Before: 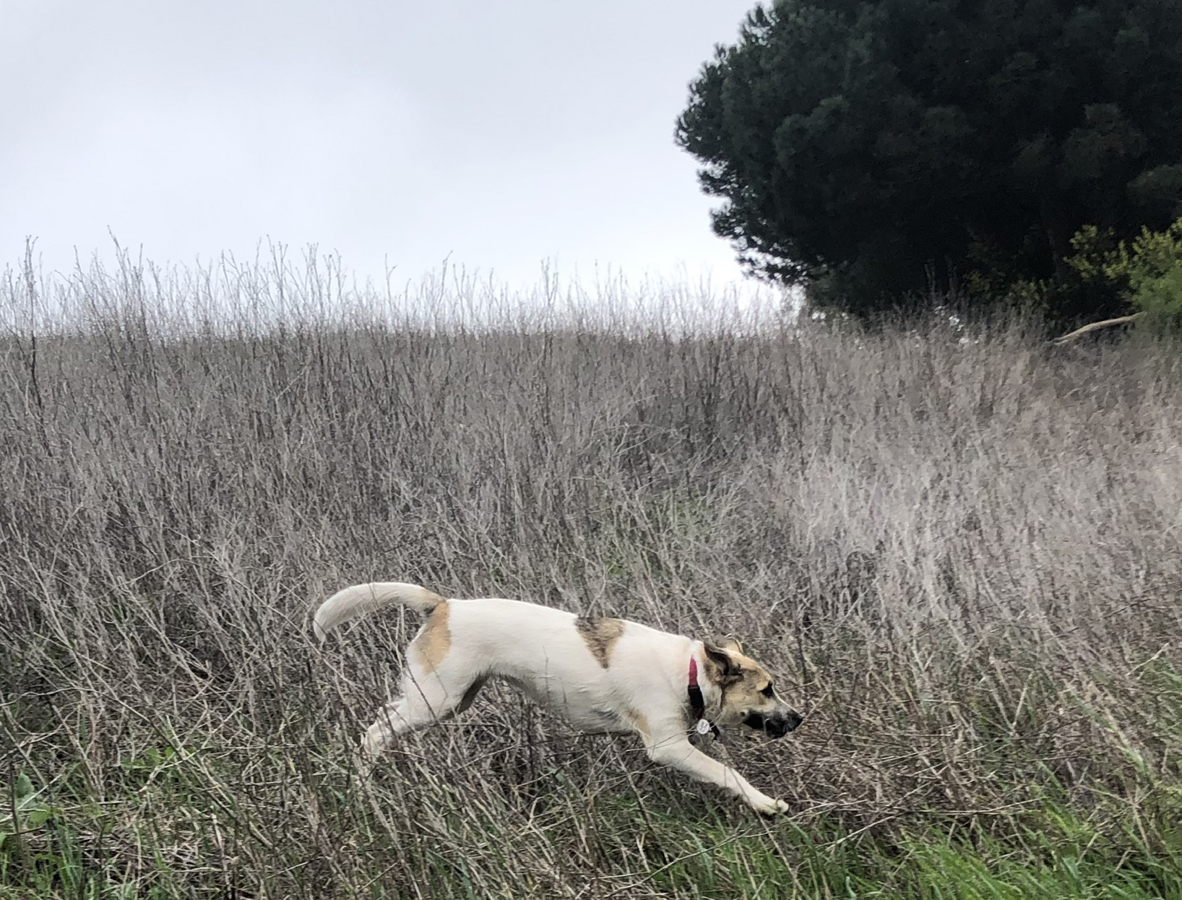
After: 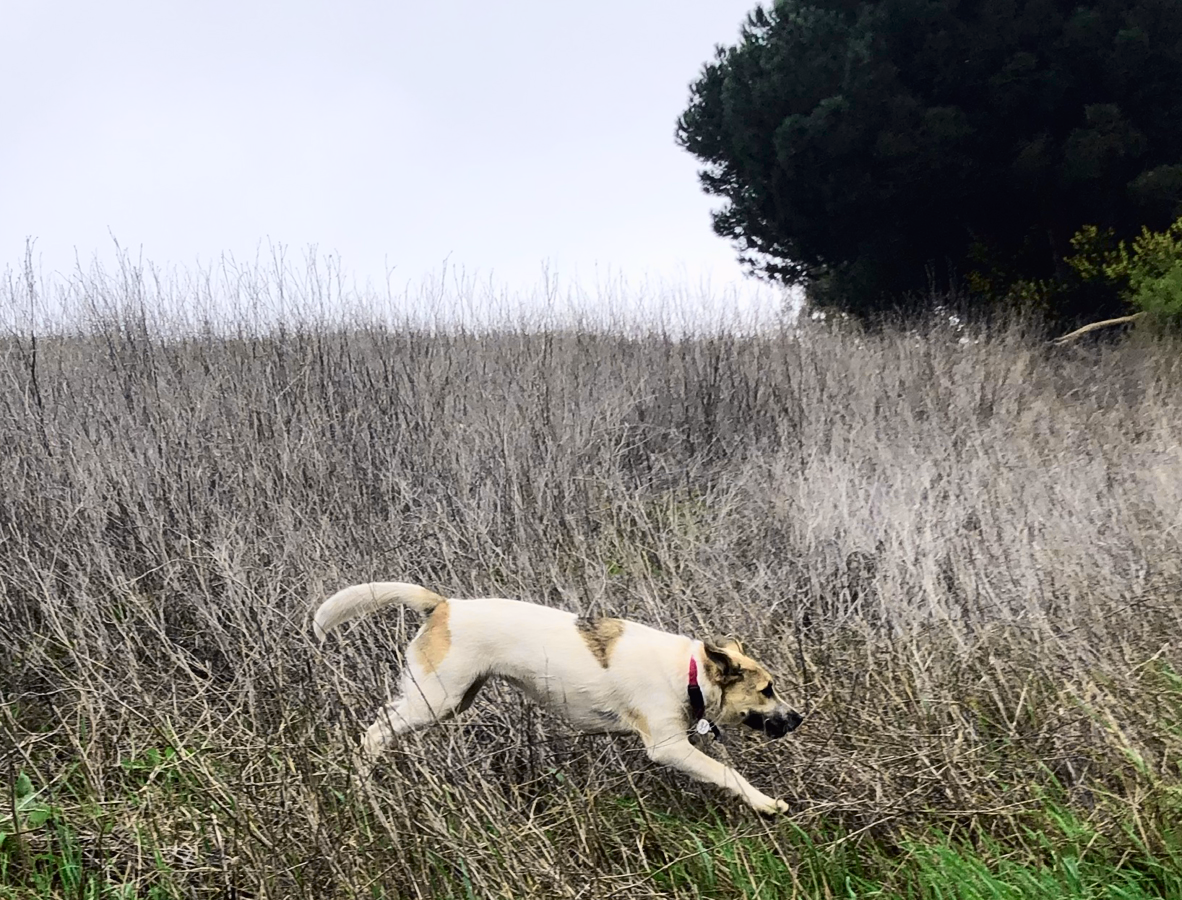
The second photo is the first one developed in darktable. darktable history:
tone curve: curves: ch0 [(0, 0.011) (0.053, 0.026) (0.174, 0.115) (0.416, 0.417) (0.697, 0.758) (0.852, 0.902) (0.991, 0.981)]; ch1 [(0, 0) (0.264, 0.22) (0.407, 0.373) (0.463, 0.457) (0.492, 0.5) (0.512, 0.511) (0.54, 0.543) (0.585, 0.617) (0.659, 0.686) (0.78, 0.8) (1, 1)]; ch2 [(0, 0) (0.438, 0.449) (0.473, 0.469) (0.503, 0.5) (0.523, 0.534) (0.562, 0.591) (0.612, 0.627) (0.701, 0.707) (1, 1)], color space Lab, independent channels, preserve colors none
